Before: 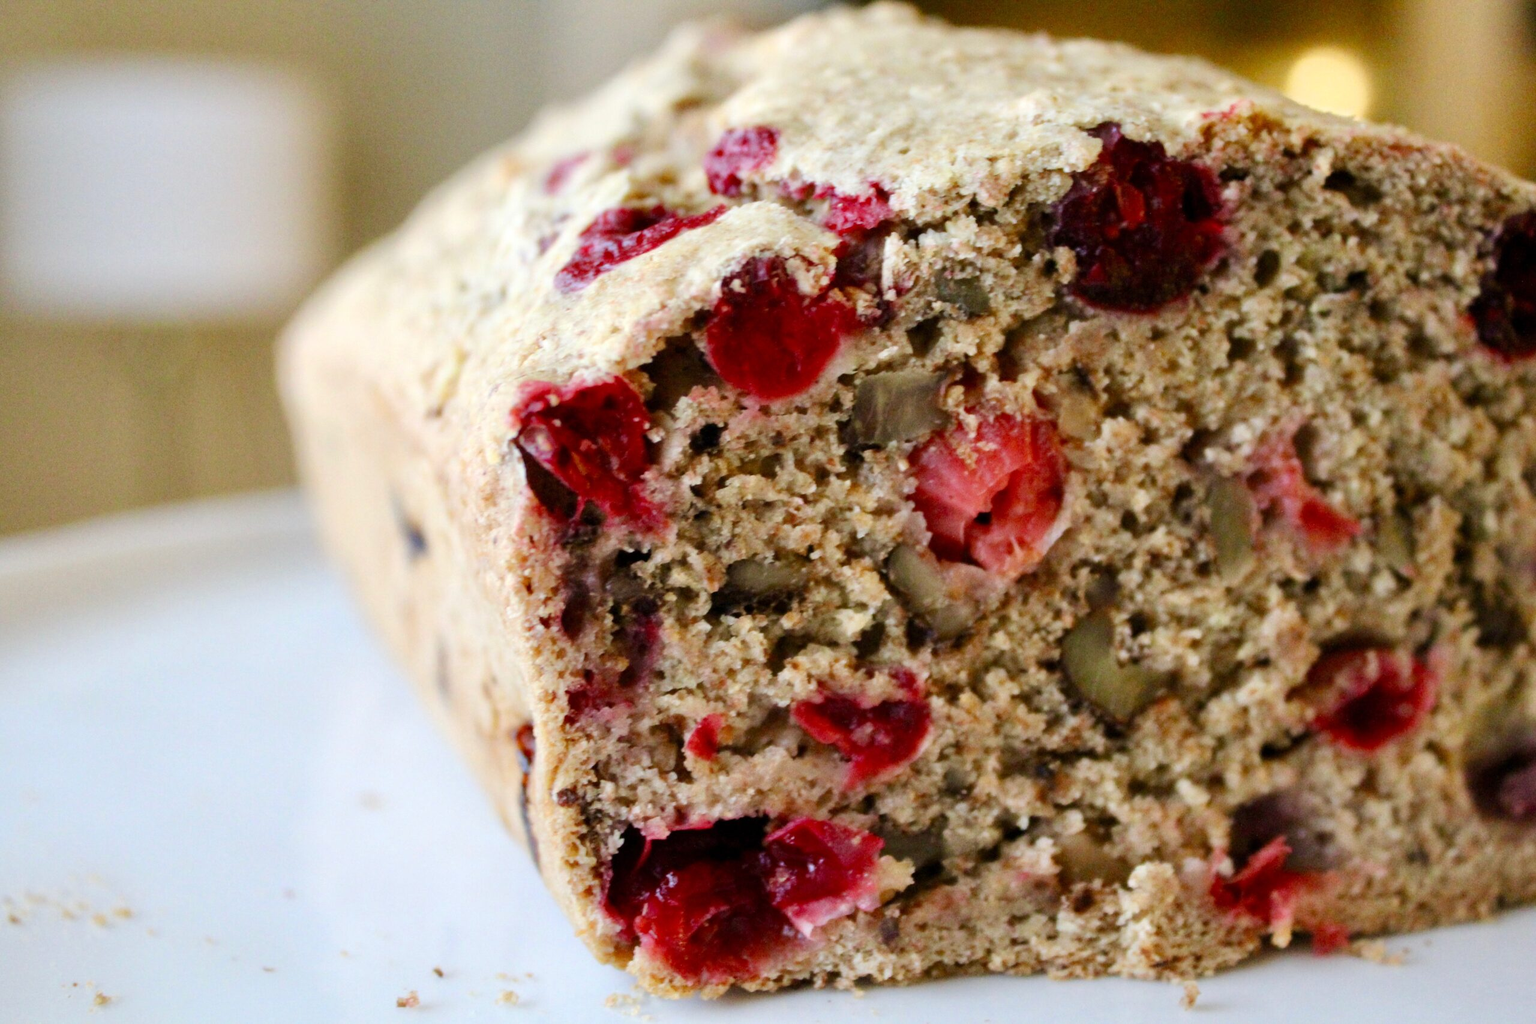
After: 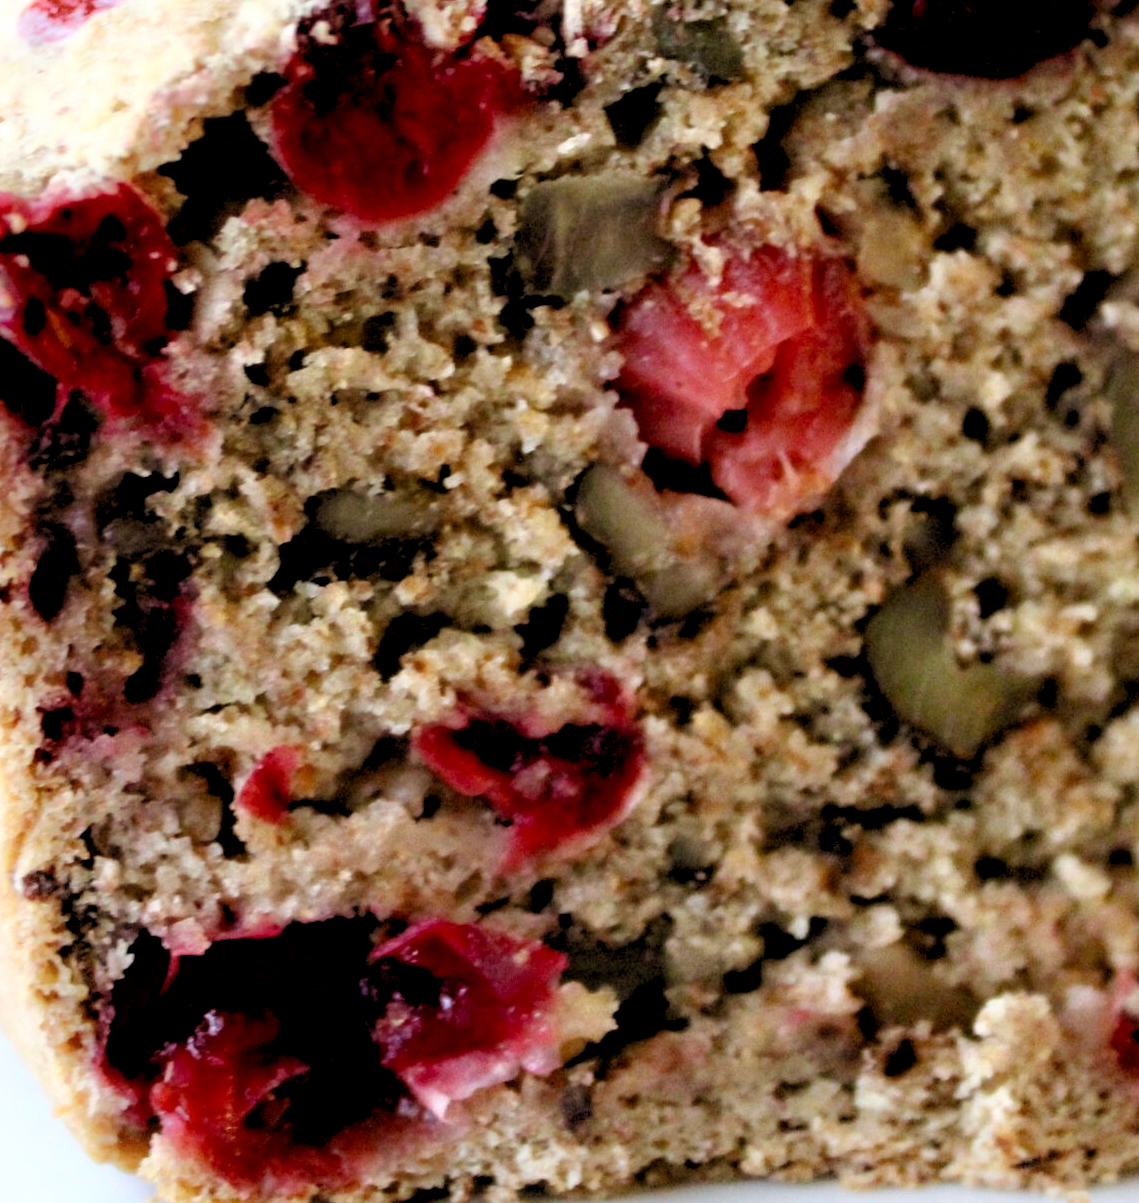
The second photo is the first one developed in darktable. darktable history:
tone equalizer: smoothing diameter 24.8%, edges refinement/feathering 5.8, preserve details guided filter
shadows and highlights: shadows -38.71, highlights 63.86, soften with gaussian
crop: left 35.395%, top 26.064%, right 20.104%, bottom 3.441%
base curve: curves: ch0 [(0.017, 0) (0.425, 0.441) (0.844, 0.933) (1, 1)]
contrast equalizer: octaves 7, y [[0.439, 0.44, 0.442, 0.457, 0.493, 0.498], [0.5 ×6], [0.5 ×6], [0 ×6], [0 ×6]], mix -0.288
